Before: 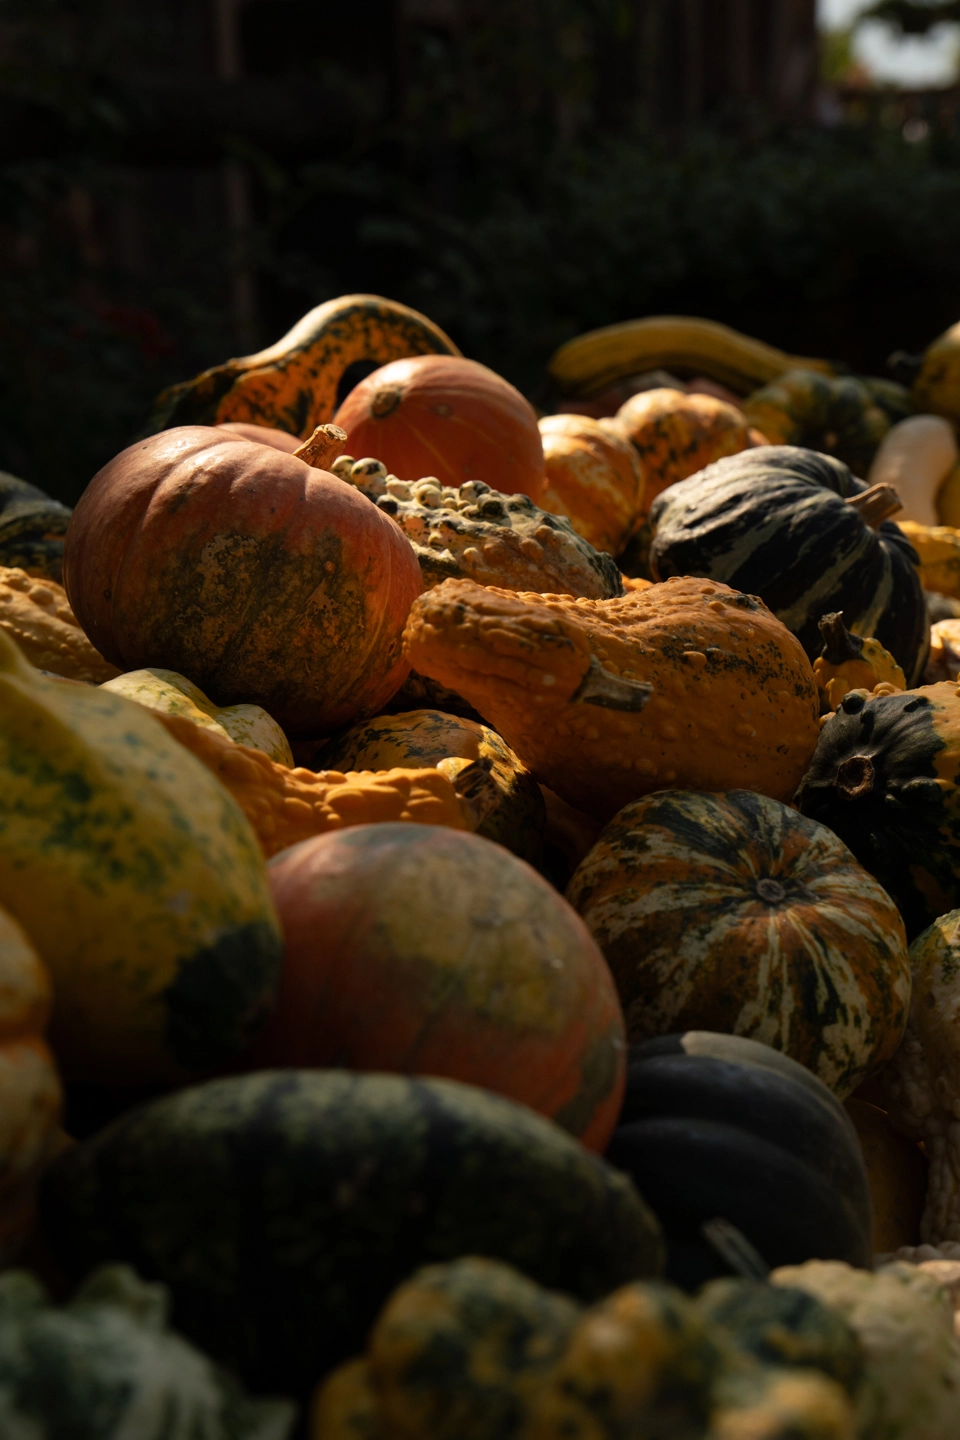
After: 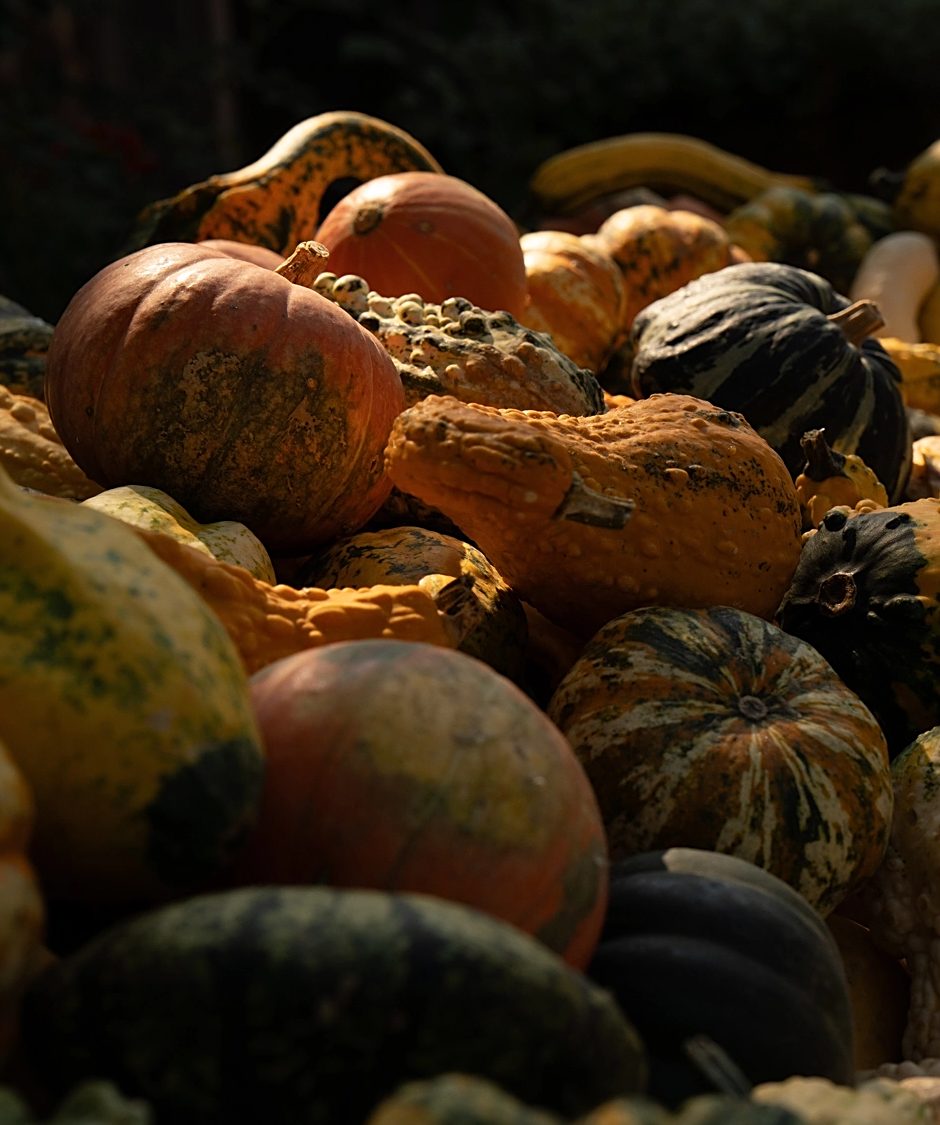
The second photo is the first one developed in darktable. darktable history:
color correction: highlights b* 0.064, saturation 0.98
crop and rotate: left 1.942%, top 12.719%, right 0.133%, bottom 9.107%
sharpen: on, module defaults
